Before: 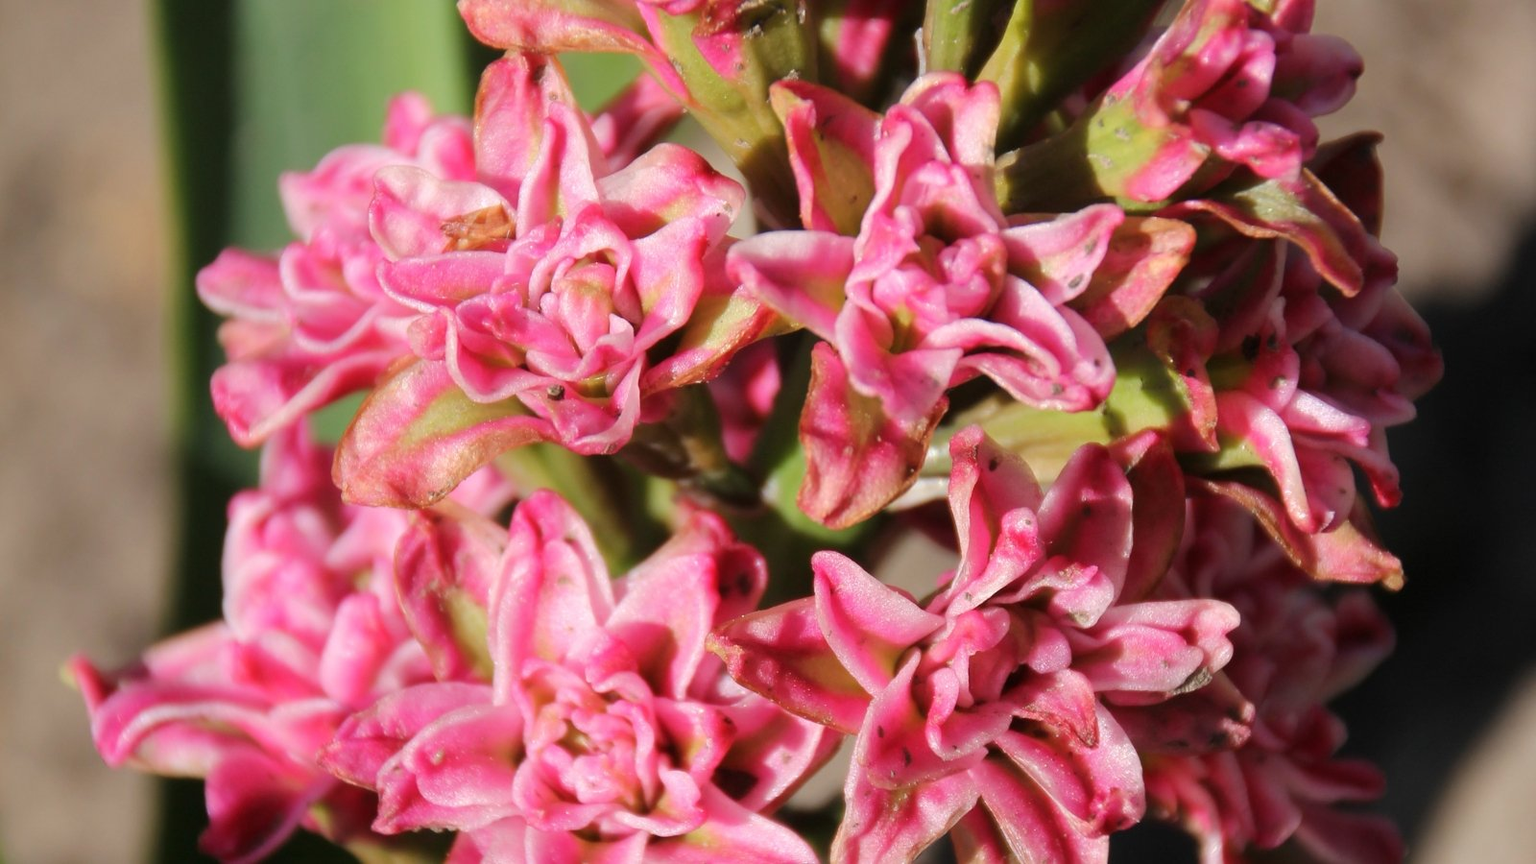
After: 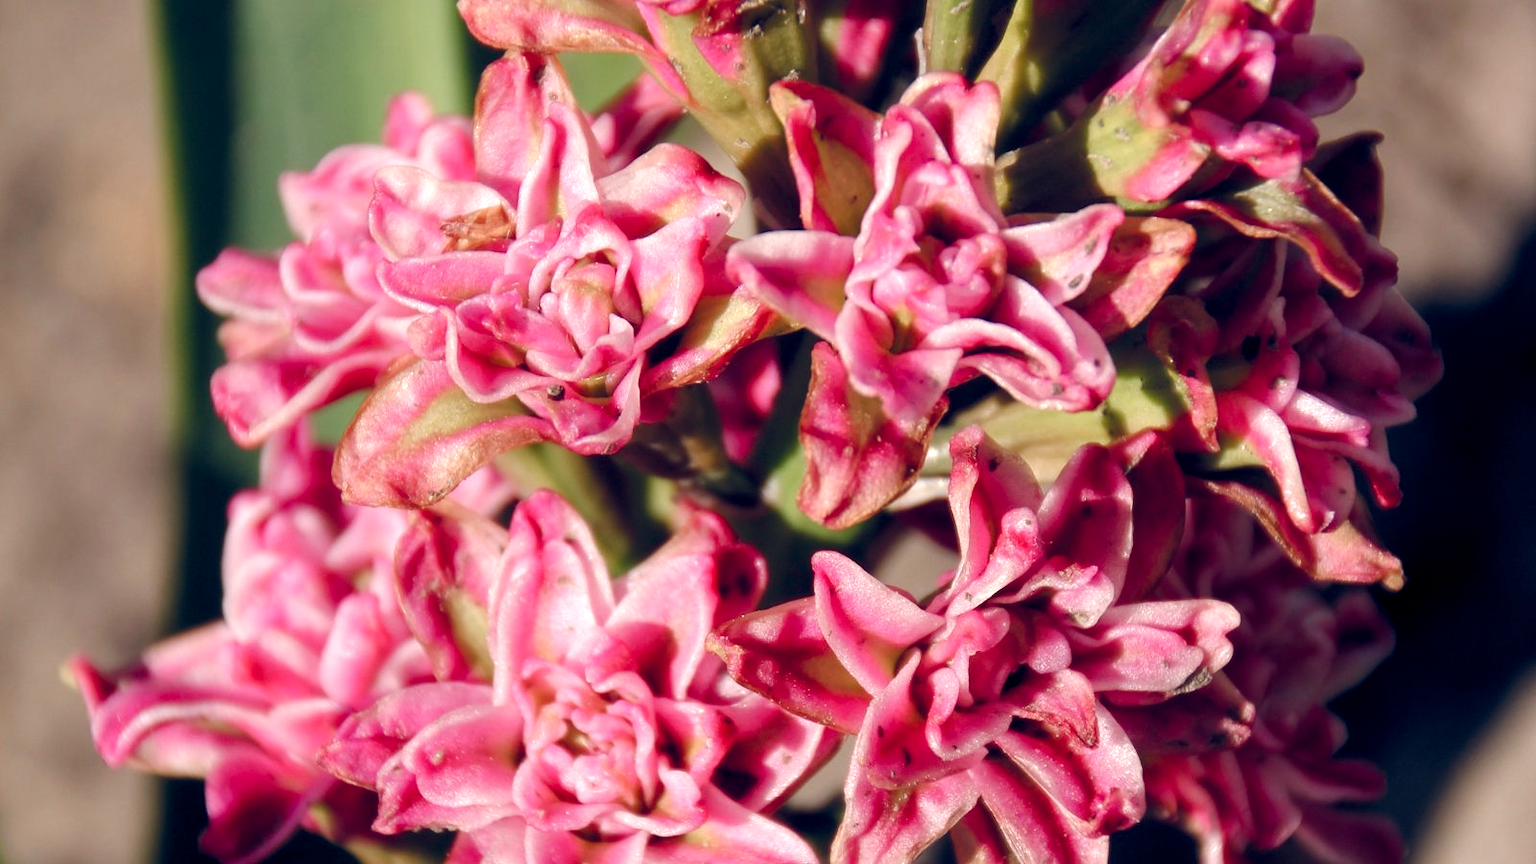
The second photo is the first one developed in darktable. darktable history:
local contrast: highlights 100%, shadows 100%, detail 120%, midtone range 0.2
color balance rgb: highlights gain › chroma 2.94%, highlights gain › hue 60.57°, global offset › chroma 0.25%, global offset › hue 256.52°, perceptual saturation grading › global saturation 20%, perceptual saturation grading › highlights -50%, perceptual saturation grading › shadows 30%, contrast 15%
